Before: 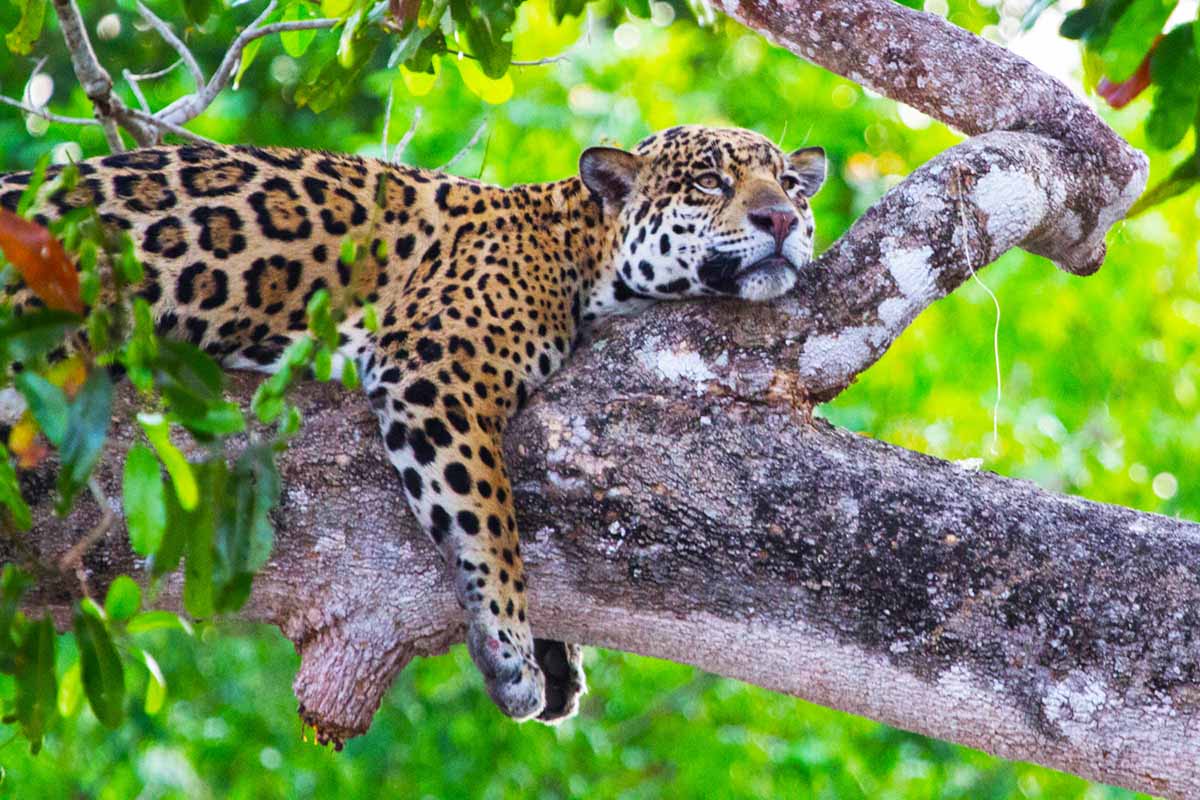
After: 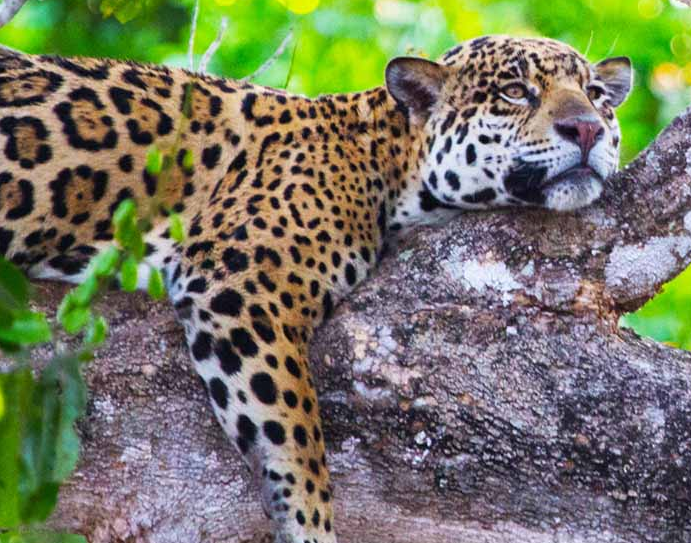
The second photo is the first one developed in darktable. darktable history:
crop: left 16.174%, top 11.271%, right 26.18%, bottom 20.836%
